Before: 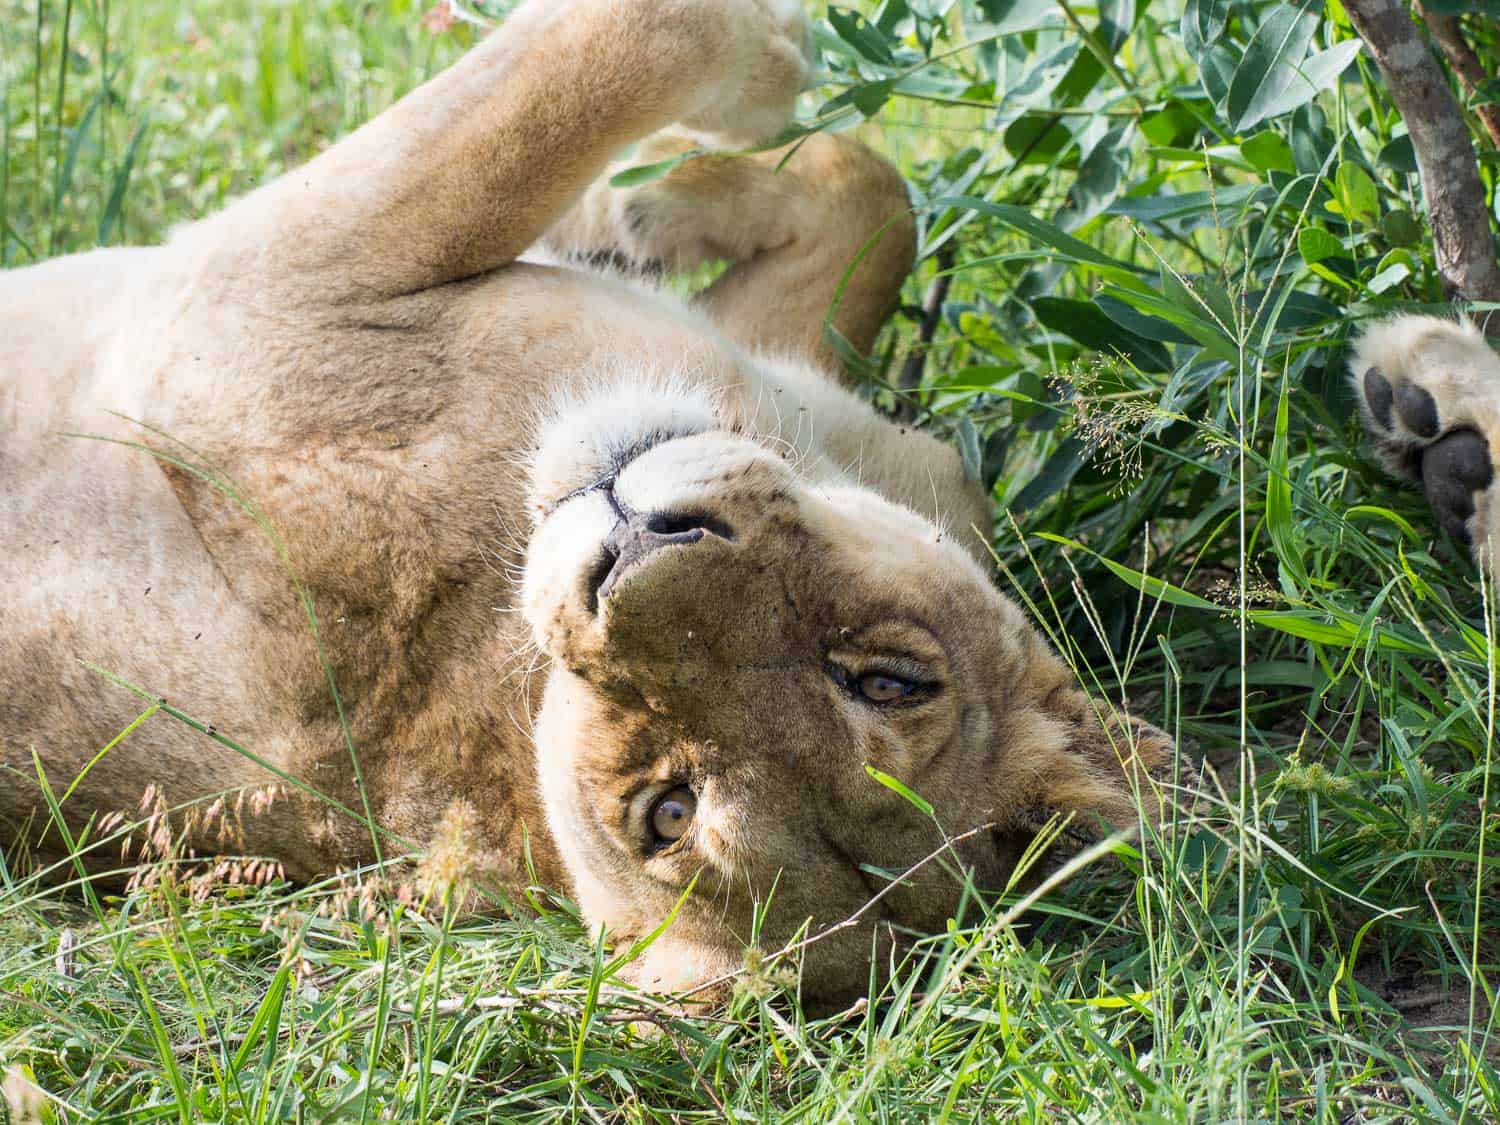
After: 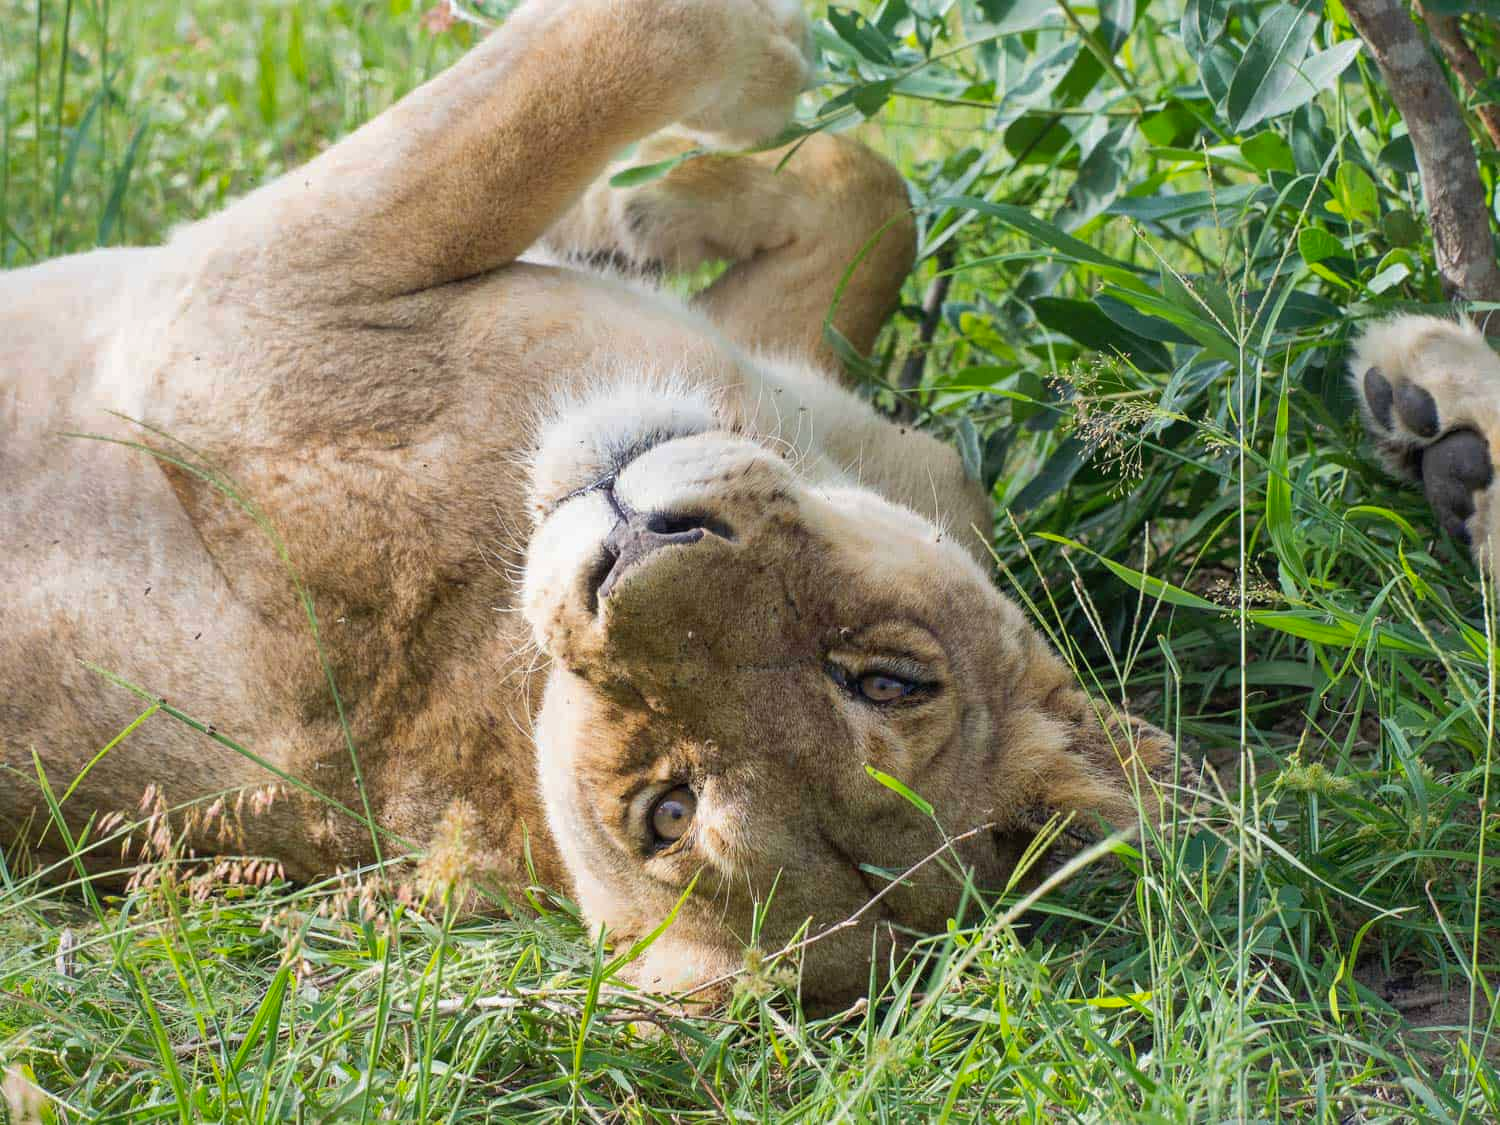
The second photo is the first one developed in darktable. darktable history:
contrast brightness saturation: contrast -0.016, brightness -0.007, saturation 0.03
shadows and highlights: on, module defaults
